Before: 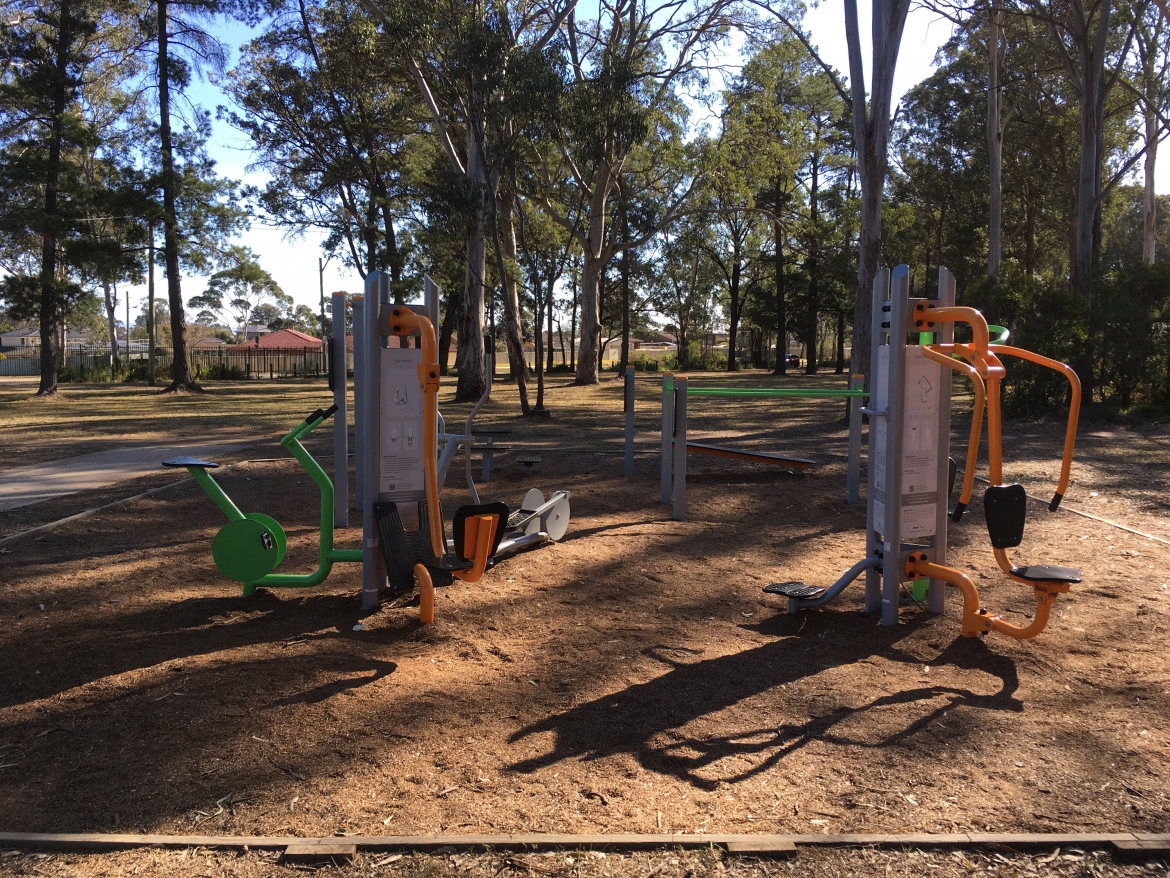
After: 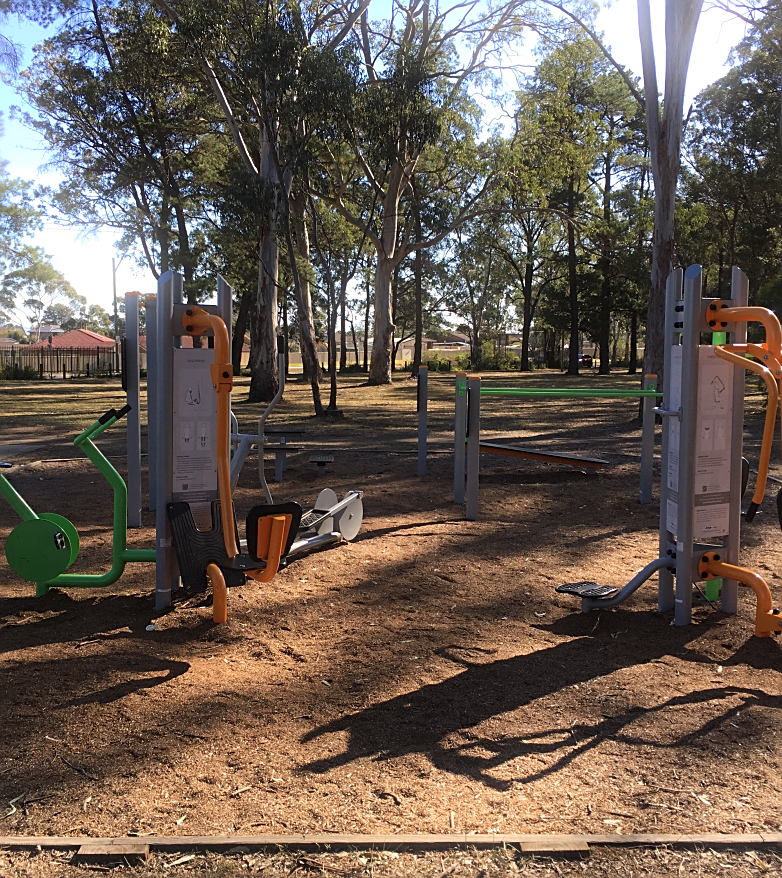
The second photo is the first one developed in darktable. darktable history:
crop and rotate: left 17.732%, right 15.423%
bloom: size 5%, threshold 95%, strength 15%
sharpen: on, module defaults
